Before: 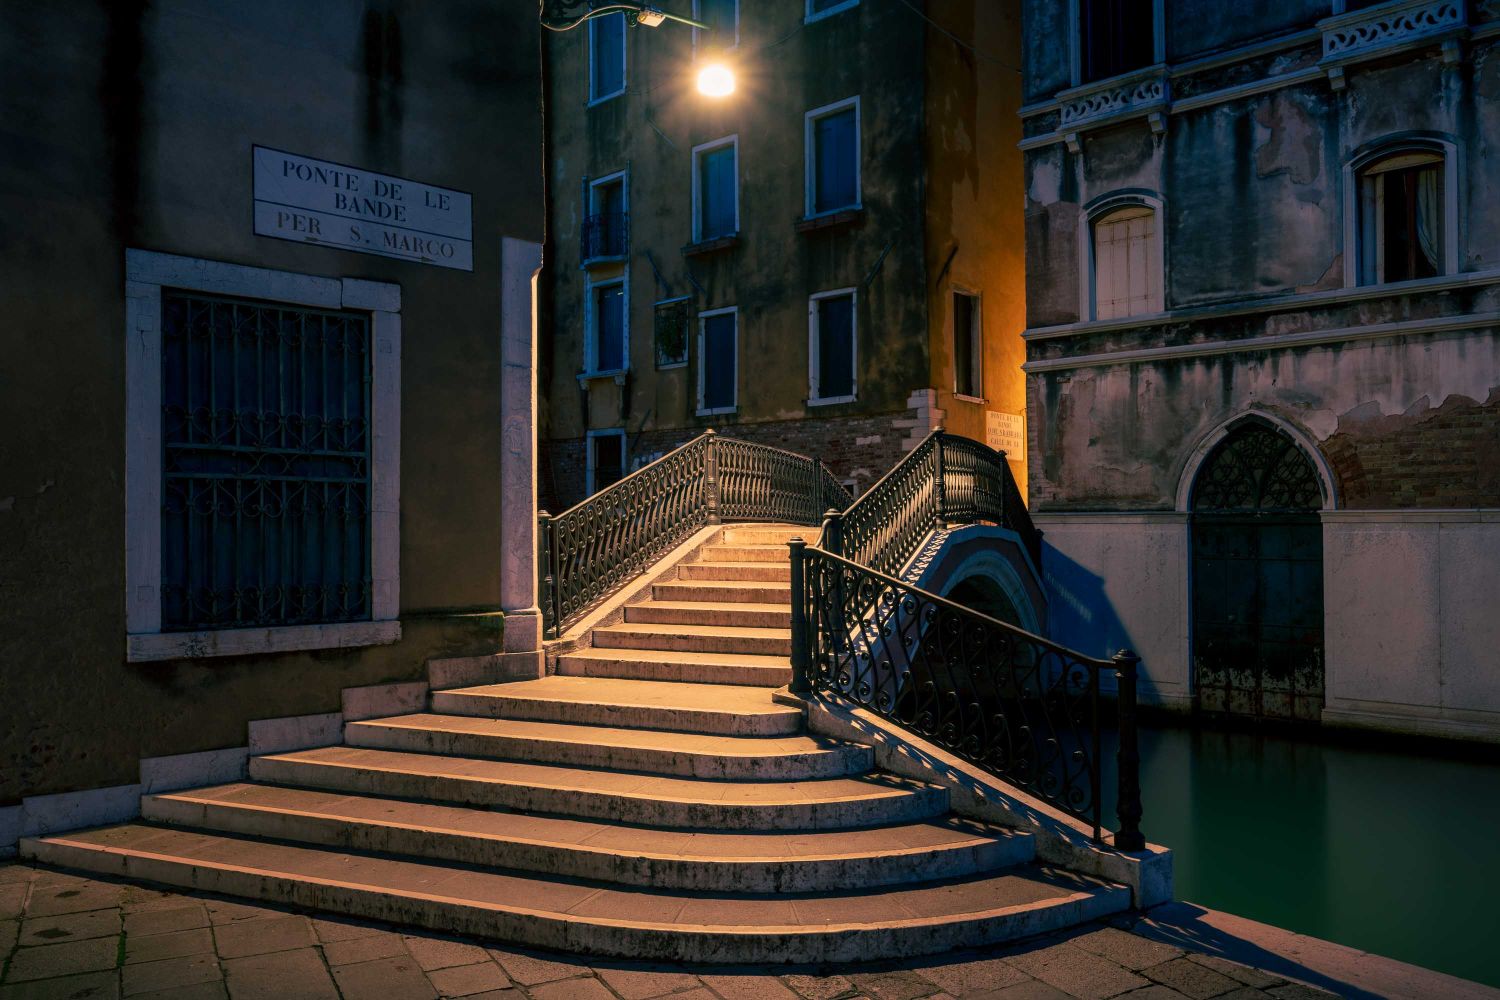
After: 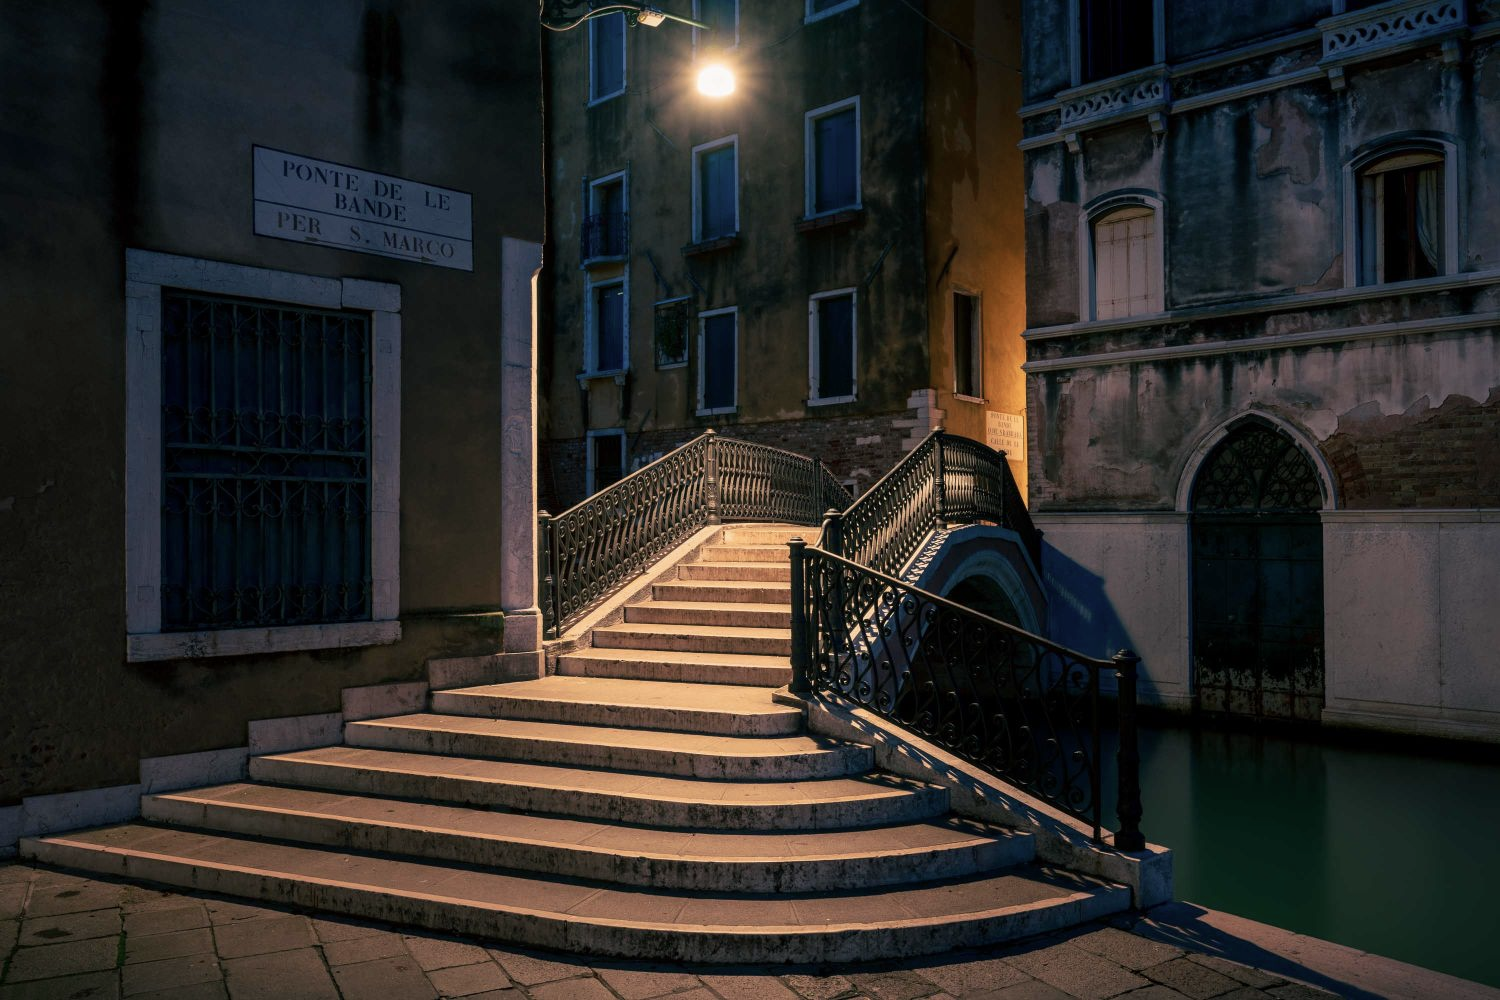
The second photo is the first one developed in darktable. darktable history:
contrast brightness saturation: contrast 0.064, brightness -0.008, saturation -0.233
